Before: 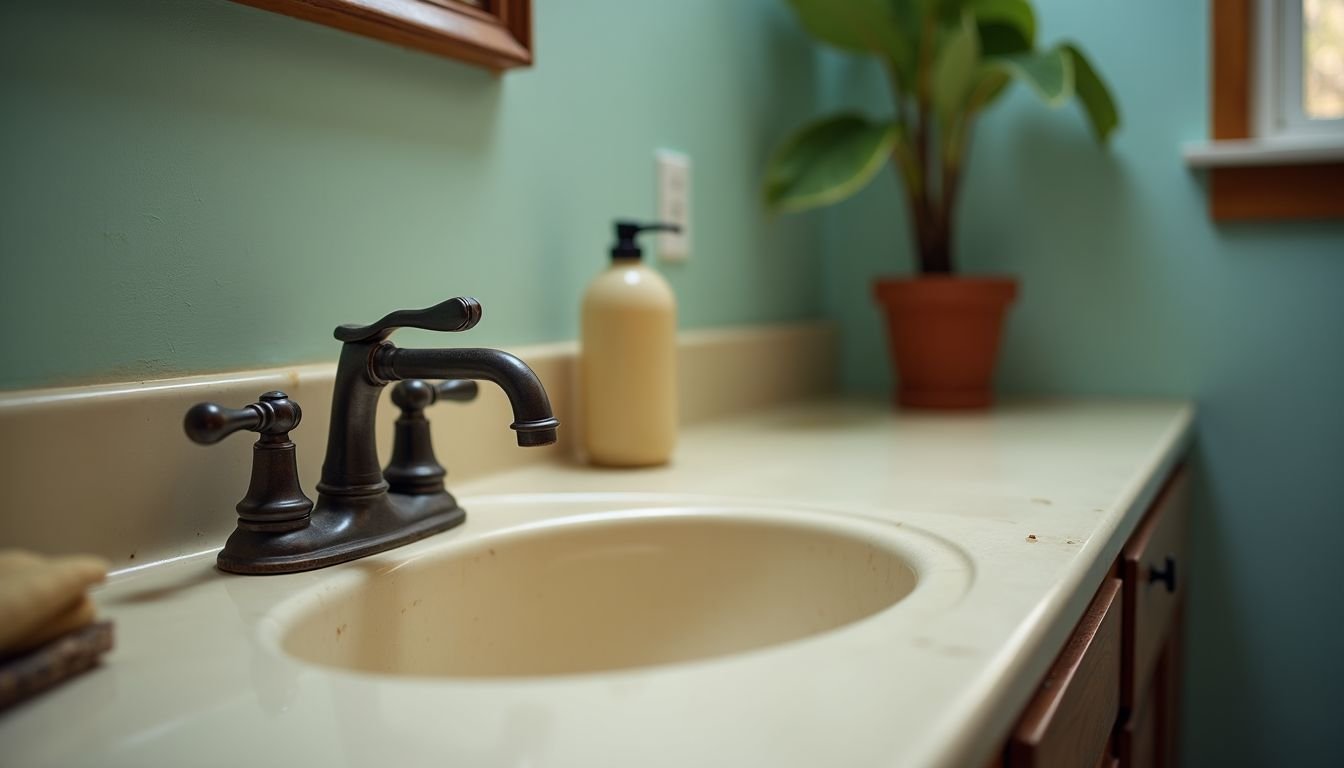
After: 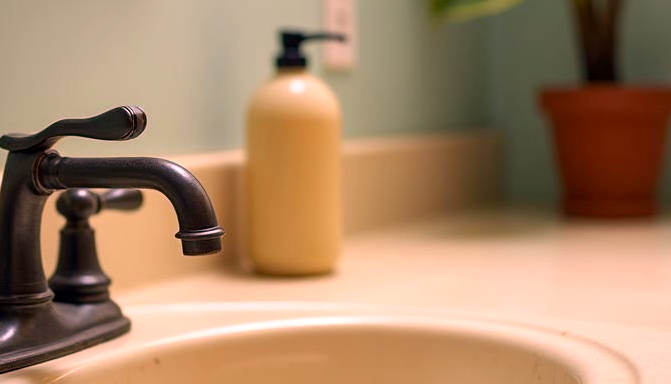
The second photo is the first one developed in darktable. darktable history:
exposure: black level correction 0.001, exposure 0.3 EV, compensate highlight preservation false
color correction: highlights a* 21.88, highlights b* 22.25
crop: left 25%, top 25%, right 25%, bottom 25%
white balance: red 1.004, blue 1.096
